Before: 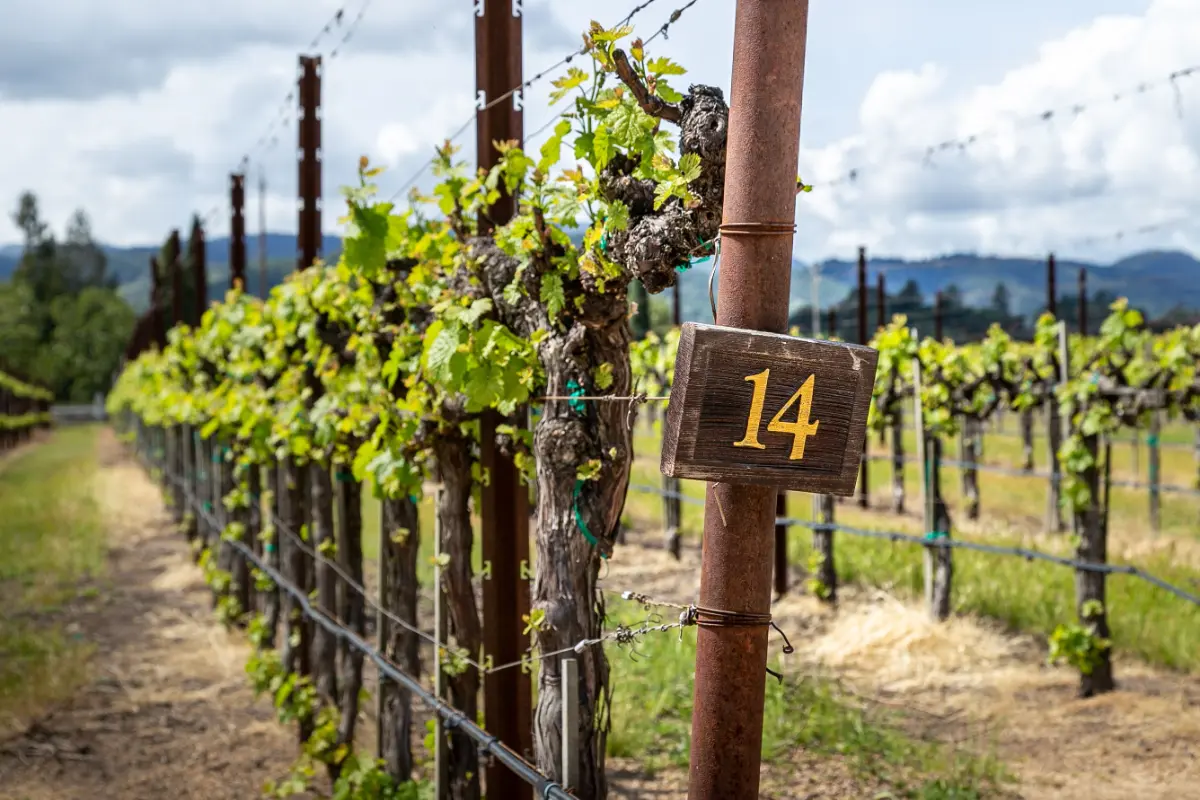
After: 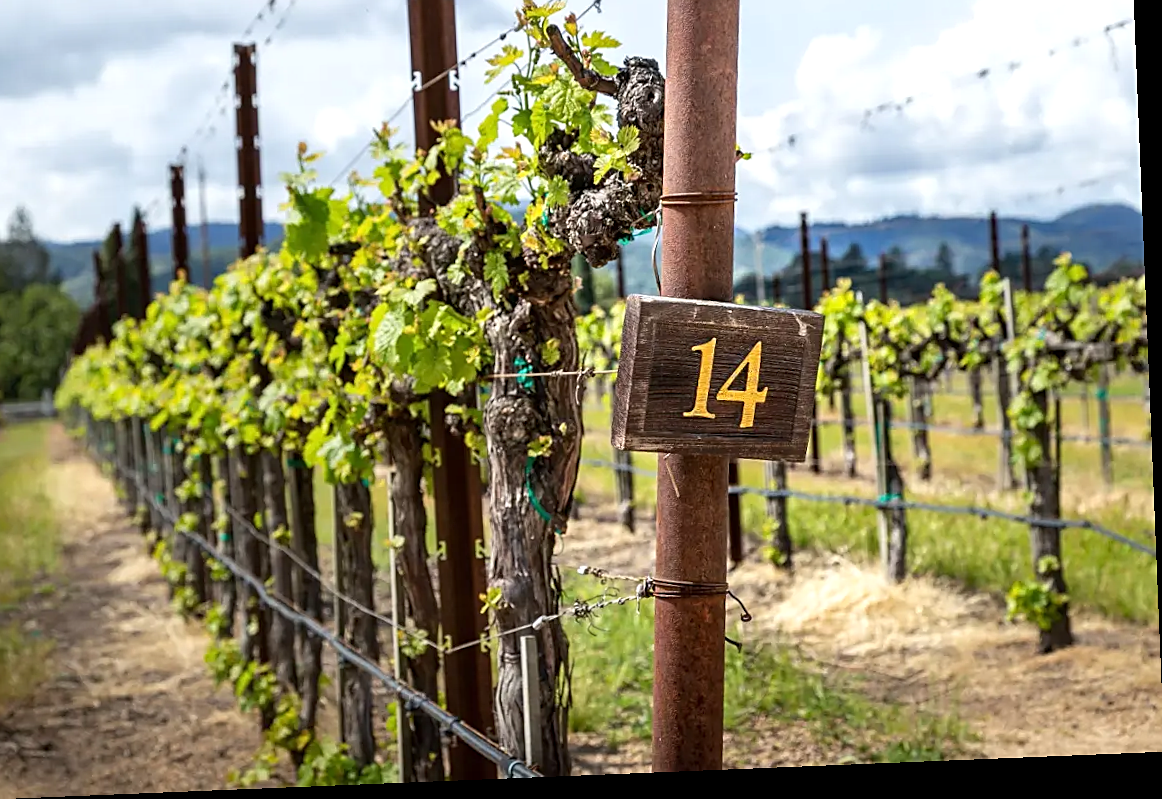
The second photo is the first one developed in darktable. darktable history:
sharpen: on, module defaults
exposure: exposure 0.169 EV, compensate exposure bias true, compensate highlight preservation false
crop and rotate: angle 2.33°, left 5.568%, top 5.687%
